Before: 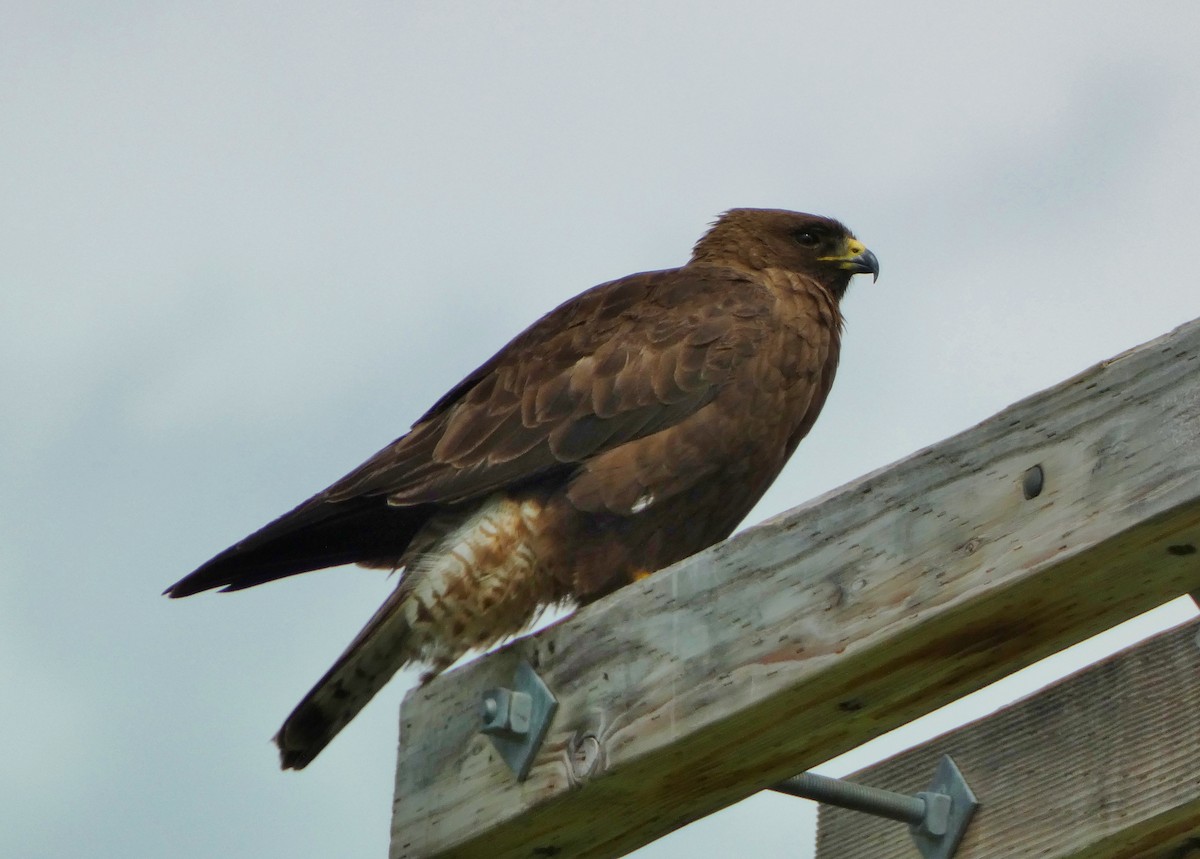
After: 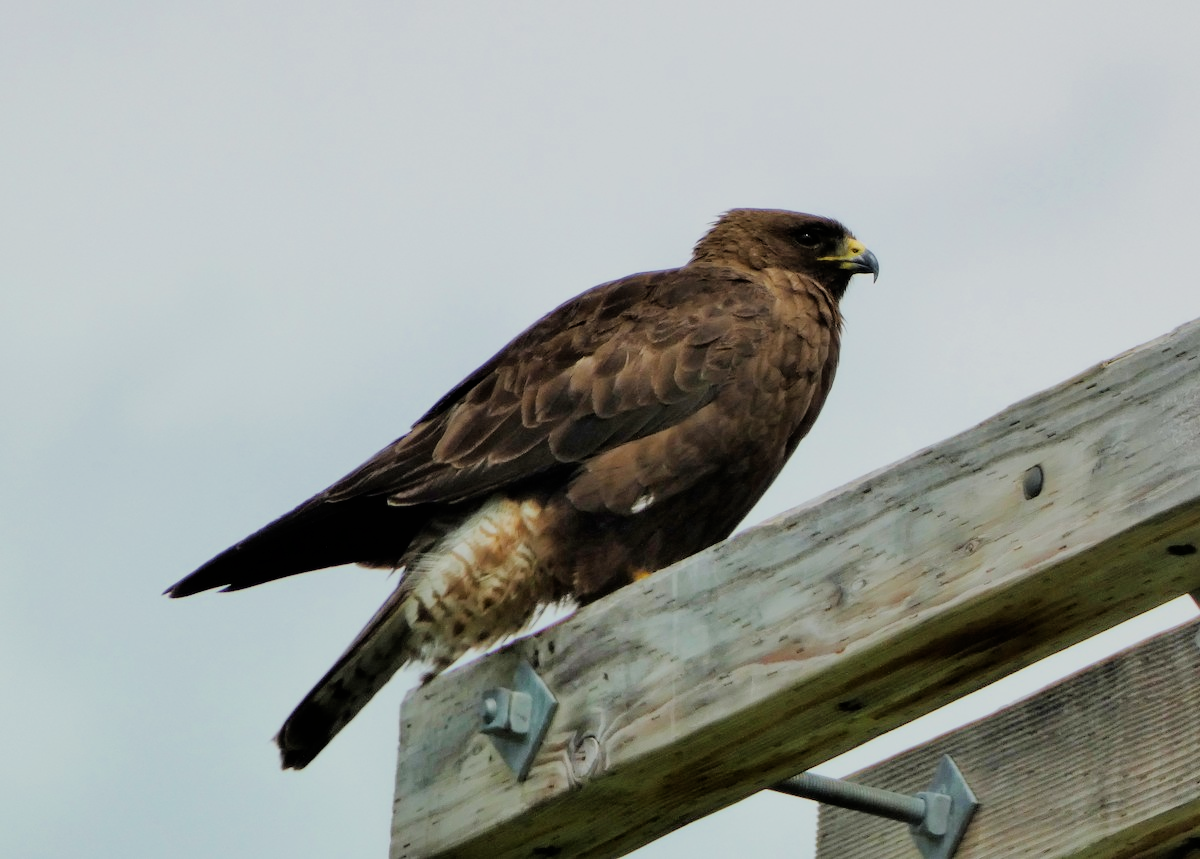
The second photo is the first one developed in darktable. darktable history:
tone equalizer: -8 EV -0.719 EV, -7 EV -0.737 EV, -6 EV -0.585 EV, -5 EV -0.401 EV, -3 EV 0.402 EV, -2 EV 0.6 EV, -1 EV 0.688 EV, +0 EV 0.759 EV
filmic rgb: black relative exposure -7.21 EV, white relative exposure 5.37 EV, threshold 2.96 EV, hardness 3.02, enable highlight reconstruction true
